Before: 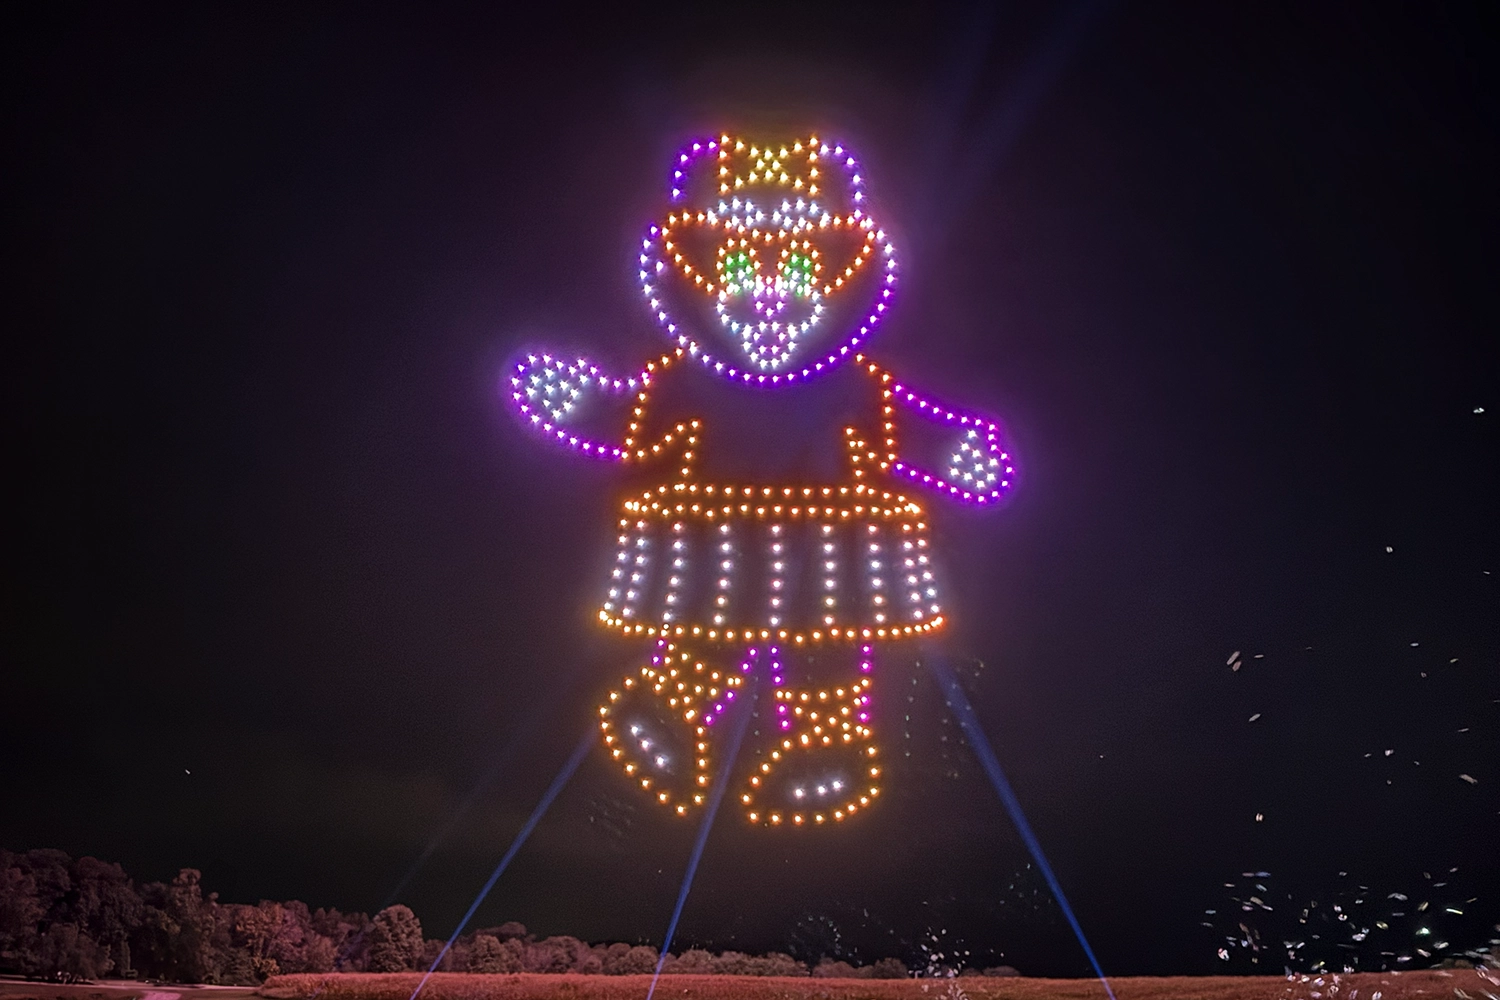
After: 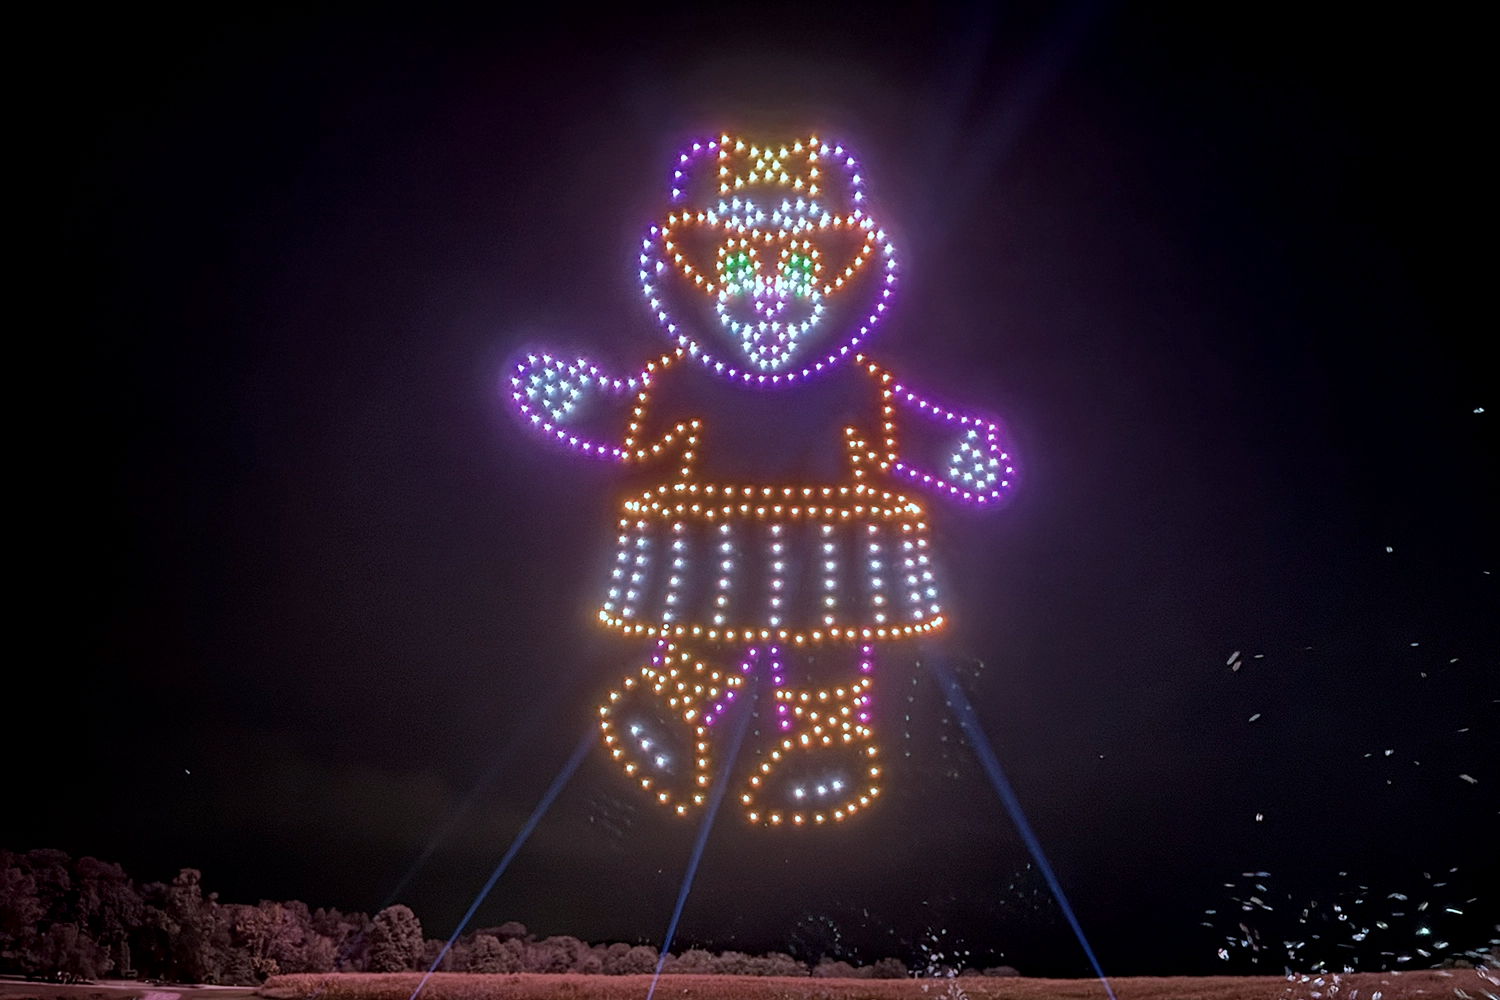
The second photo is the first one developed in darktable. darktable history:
color correction: highlights a* -12.64, highlights b* -18.1, saturation 0.7
exposure: black level correction 0.004, exposure 0.014 EV, compensate highlight preservation false
